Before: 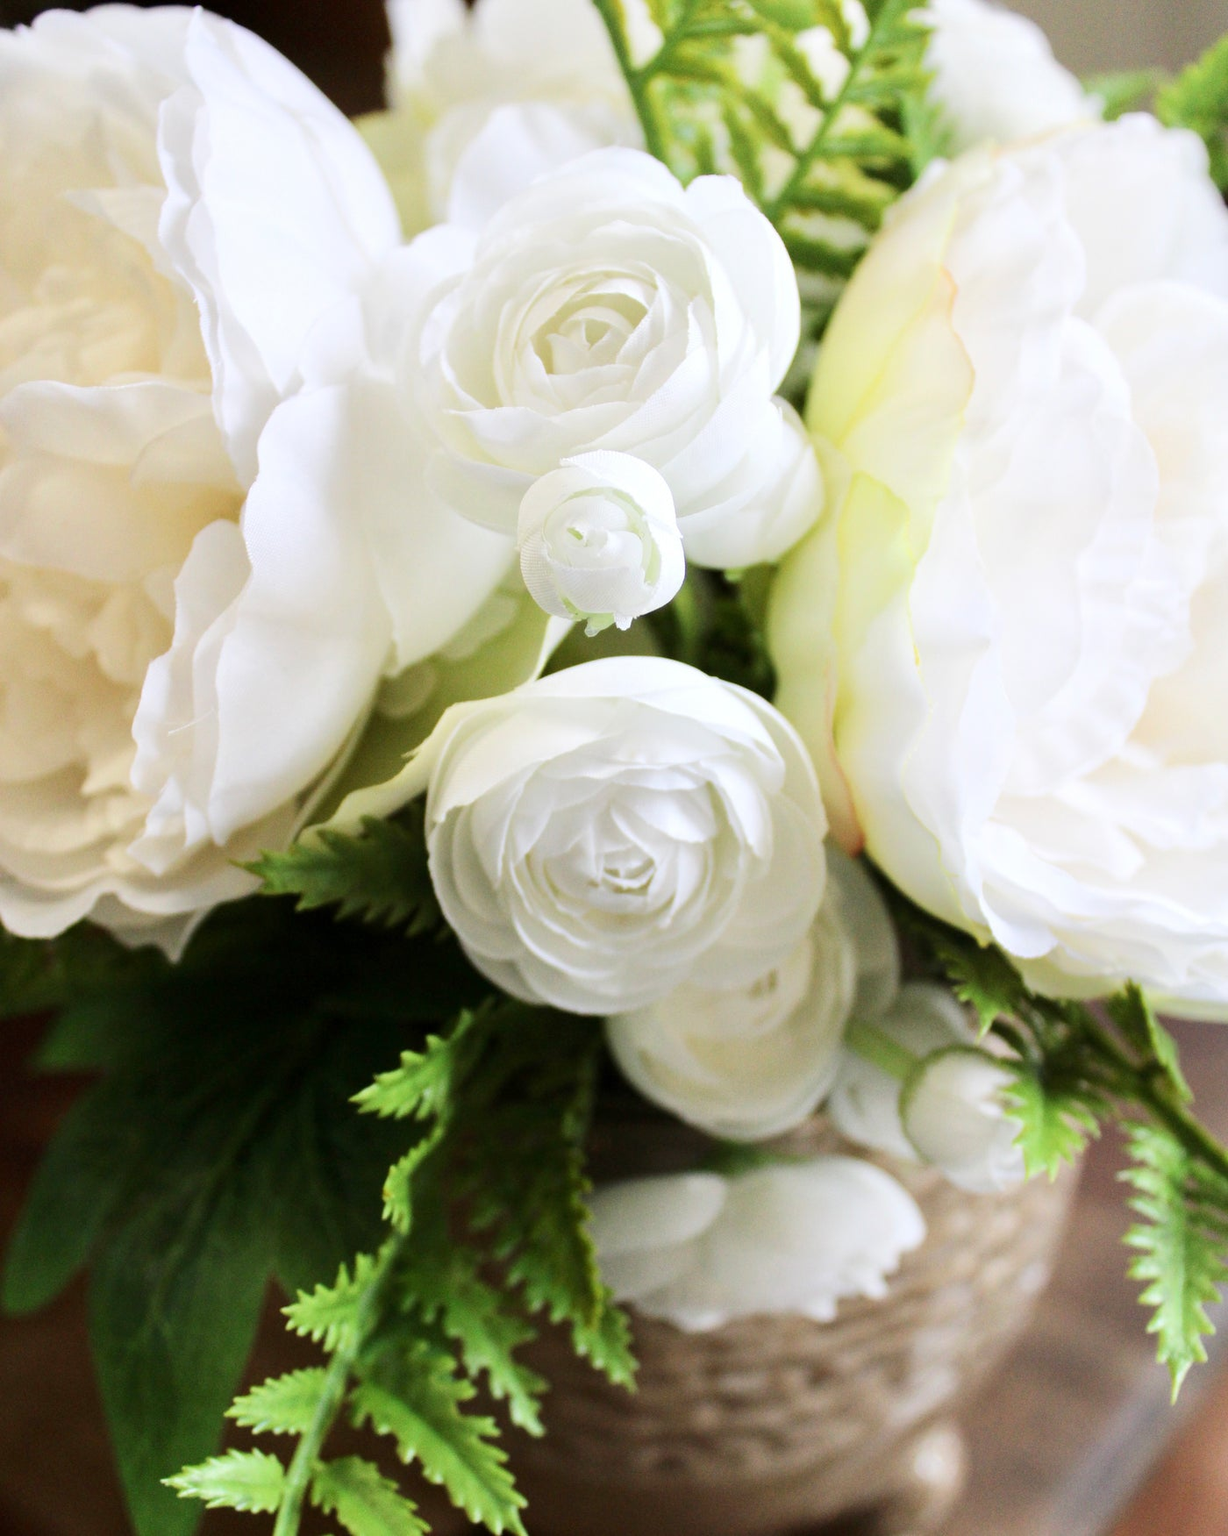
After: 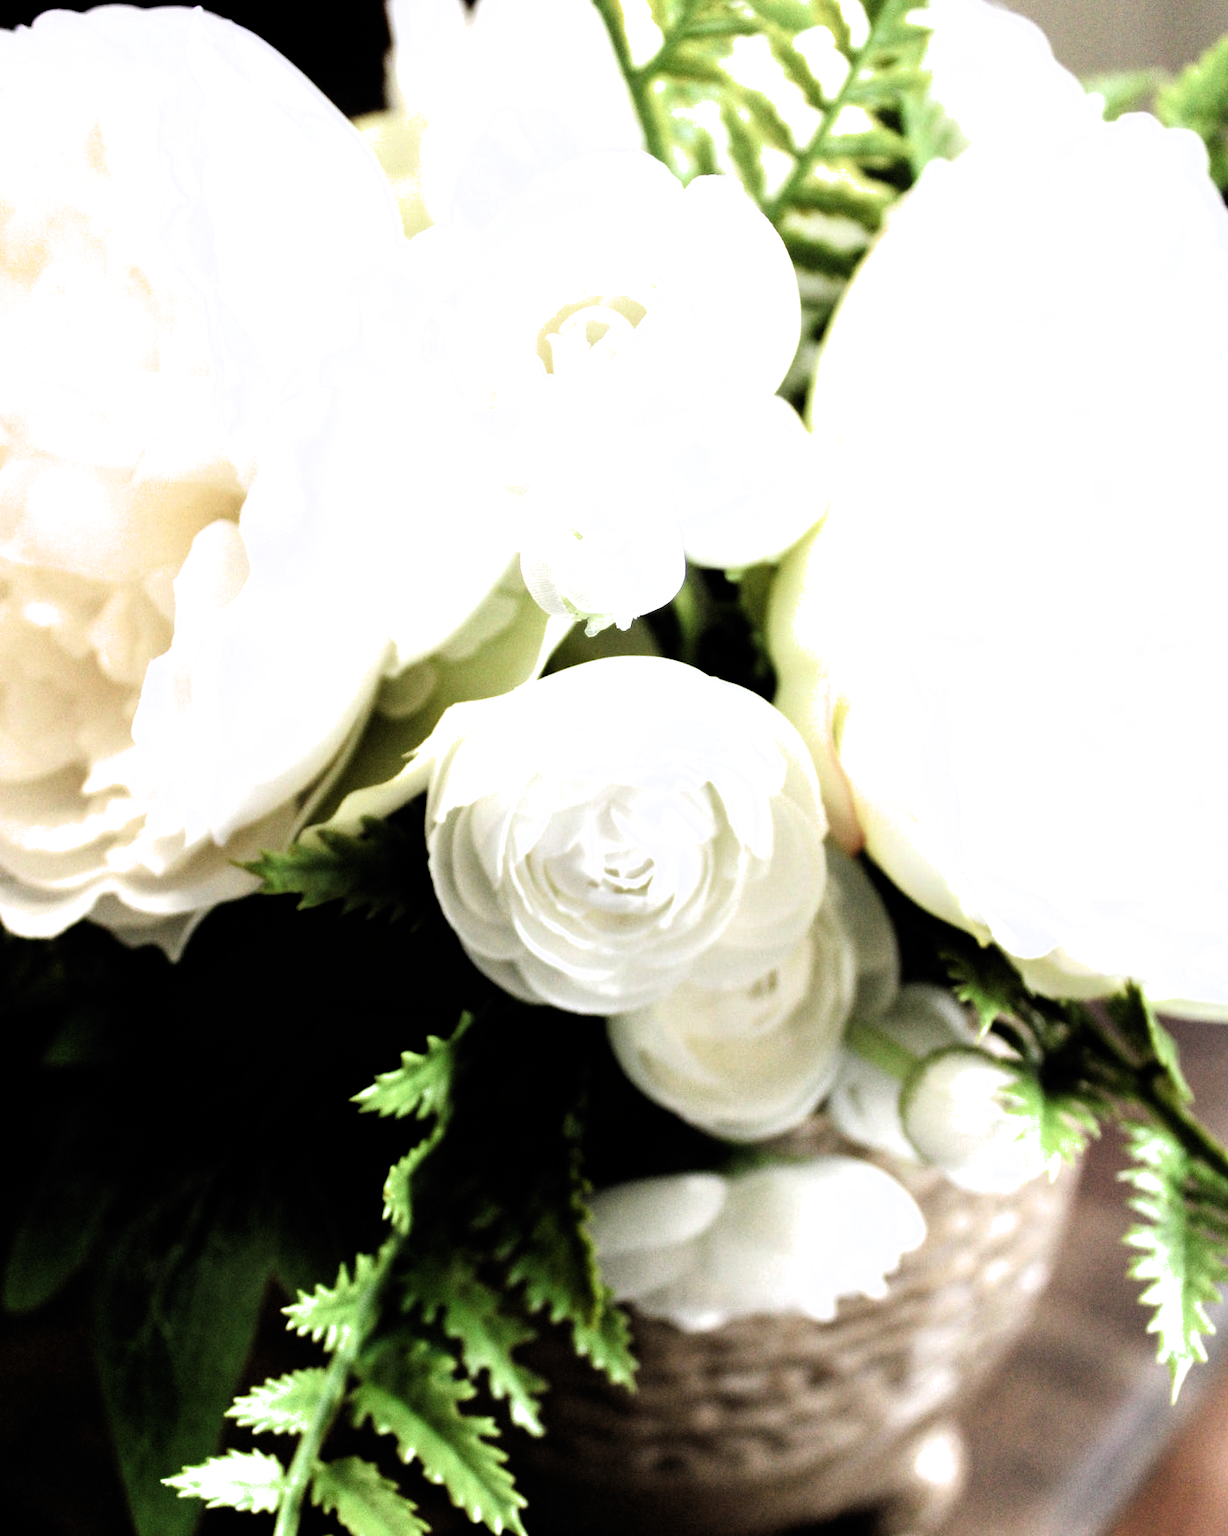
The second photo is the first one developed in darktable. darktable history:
filmic rgb: black relative exposure -8.23 EV, white relative exposure 2.23 EV, hardness 7.05, latitude 85.02%, contrast 1.686, highlights saturation mix -4.44%, shadows ↔ highlights balance -2.73%, color science v6 (2022)
